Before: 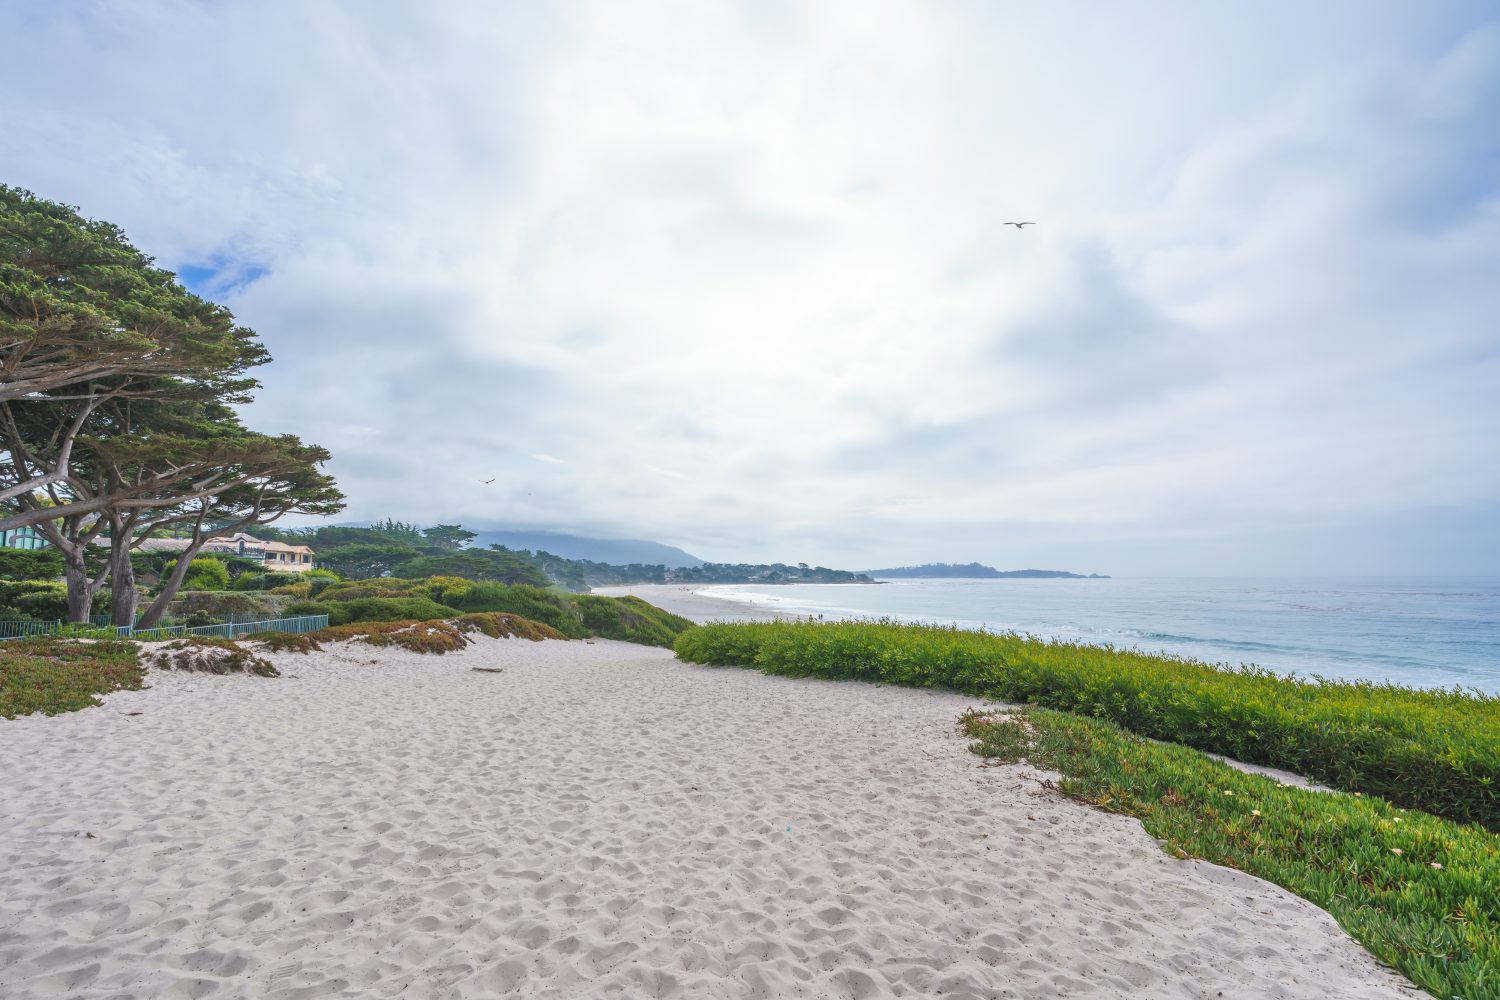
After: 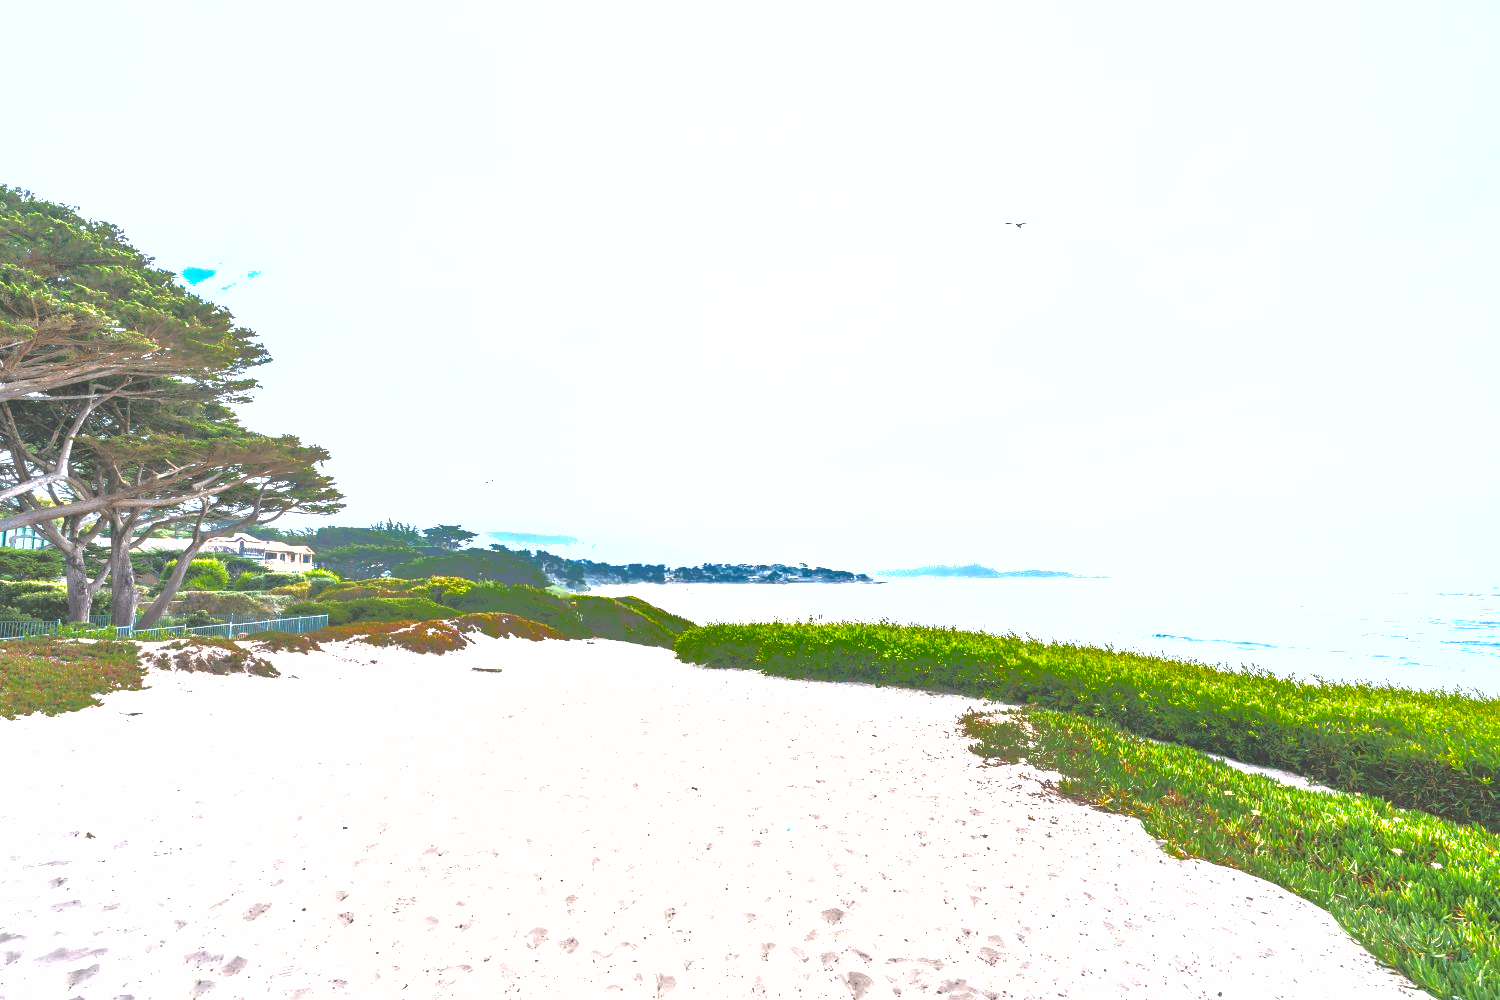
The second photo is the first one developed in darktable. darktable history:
shadows and highlights: shadows 59.08, highlights -59.86
exposure: black level correction 0, exposure 1.635 EV, compensate highlight preservation false
